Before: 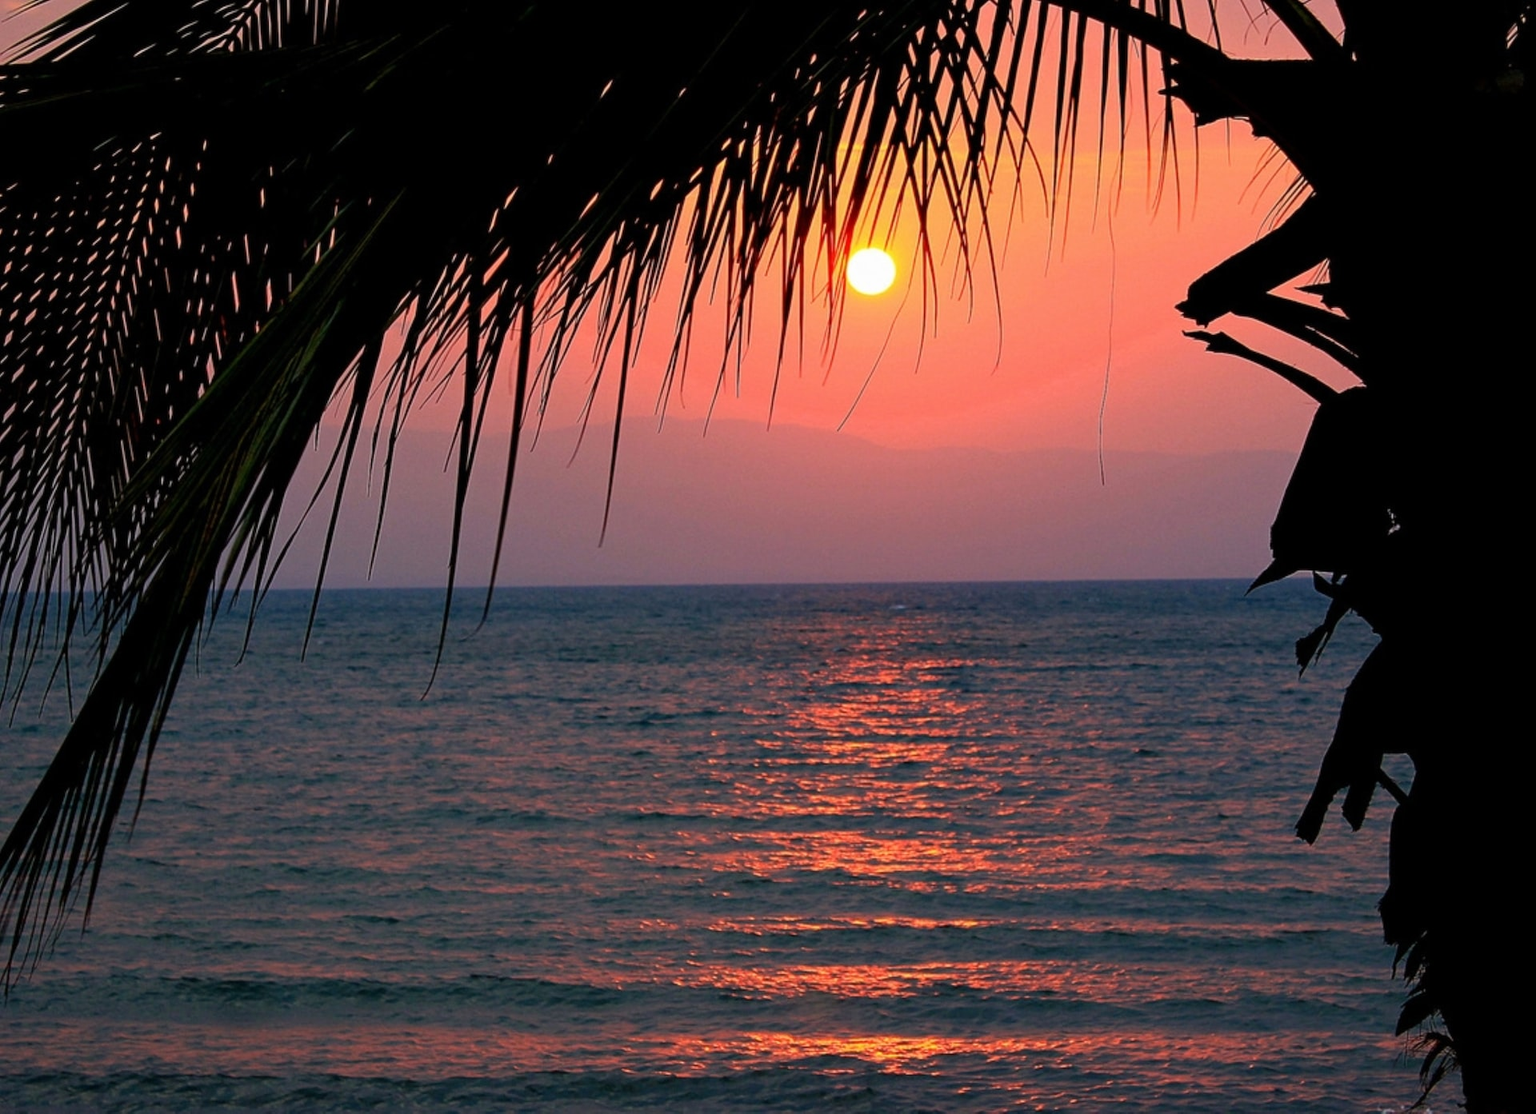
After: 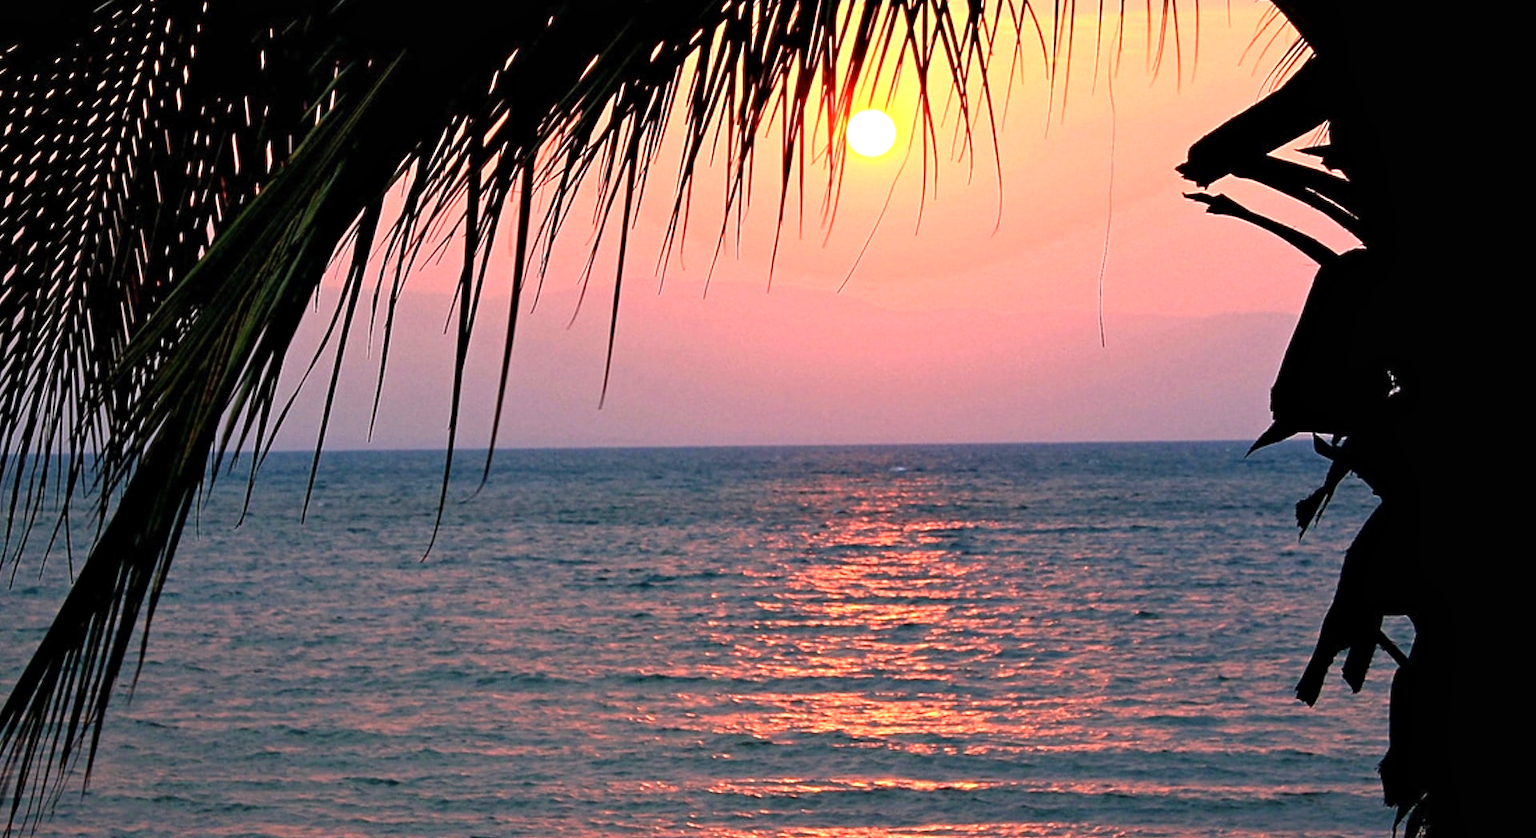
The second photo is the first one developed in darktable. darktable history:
crop and rotate: top 12.445%, bottom 12.313%
contrast brightness saturation: saturation -0.06
exposure: black level correction 0, exposure 1.103 EV, compensate highlight preservation false
contrast equalizer: y [[0.5, 0.504, 0.515, 0.527, 0.535, 0.534], [0.5 ×6], [0.491, 0.387, 0.179, 0.068, 0.068, 0.068], [0 ×5, 0.023], [0 ×6]]
